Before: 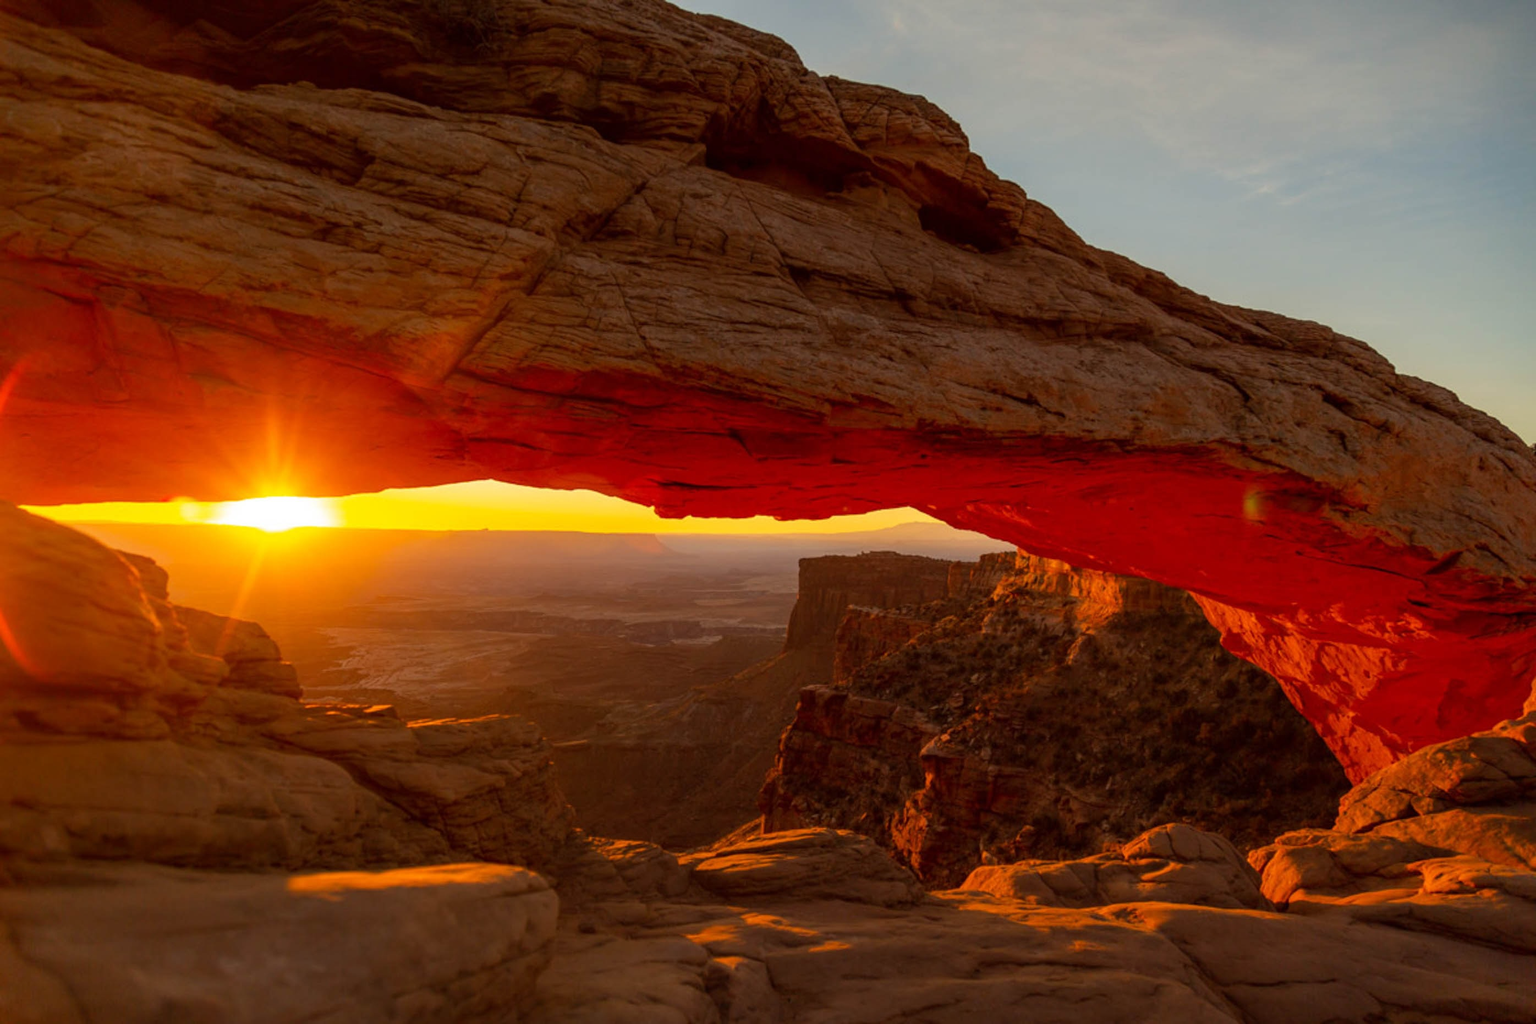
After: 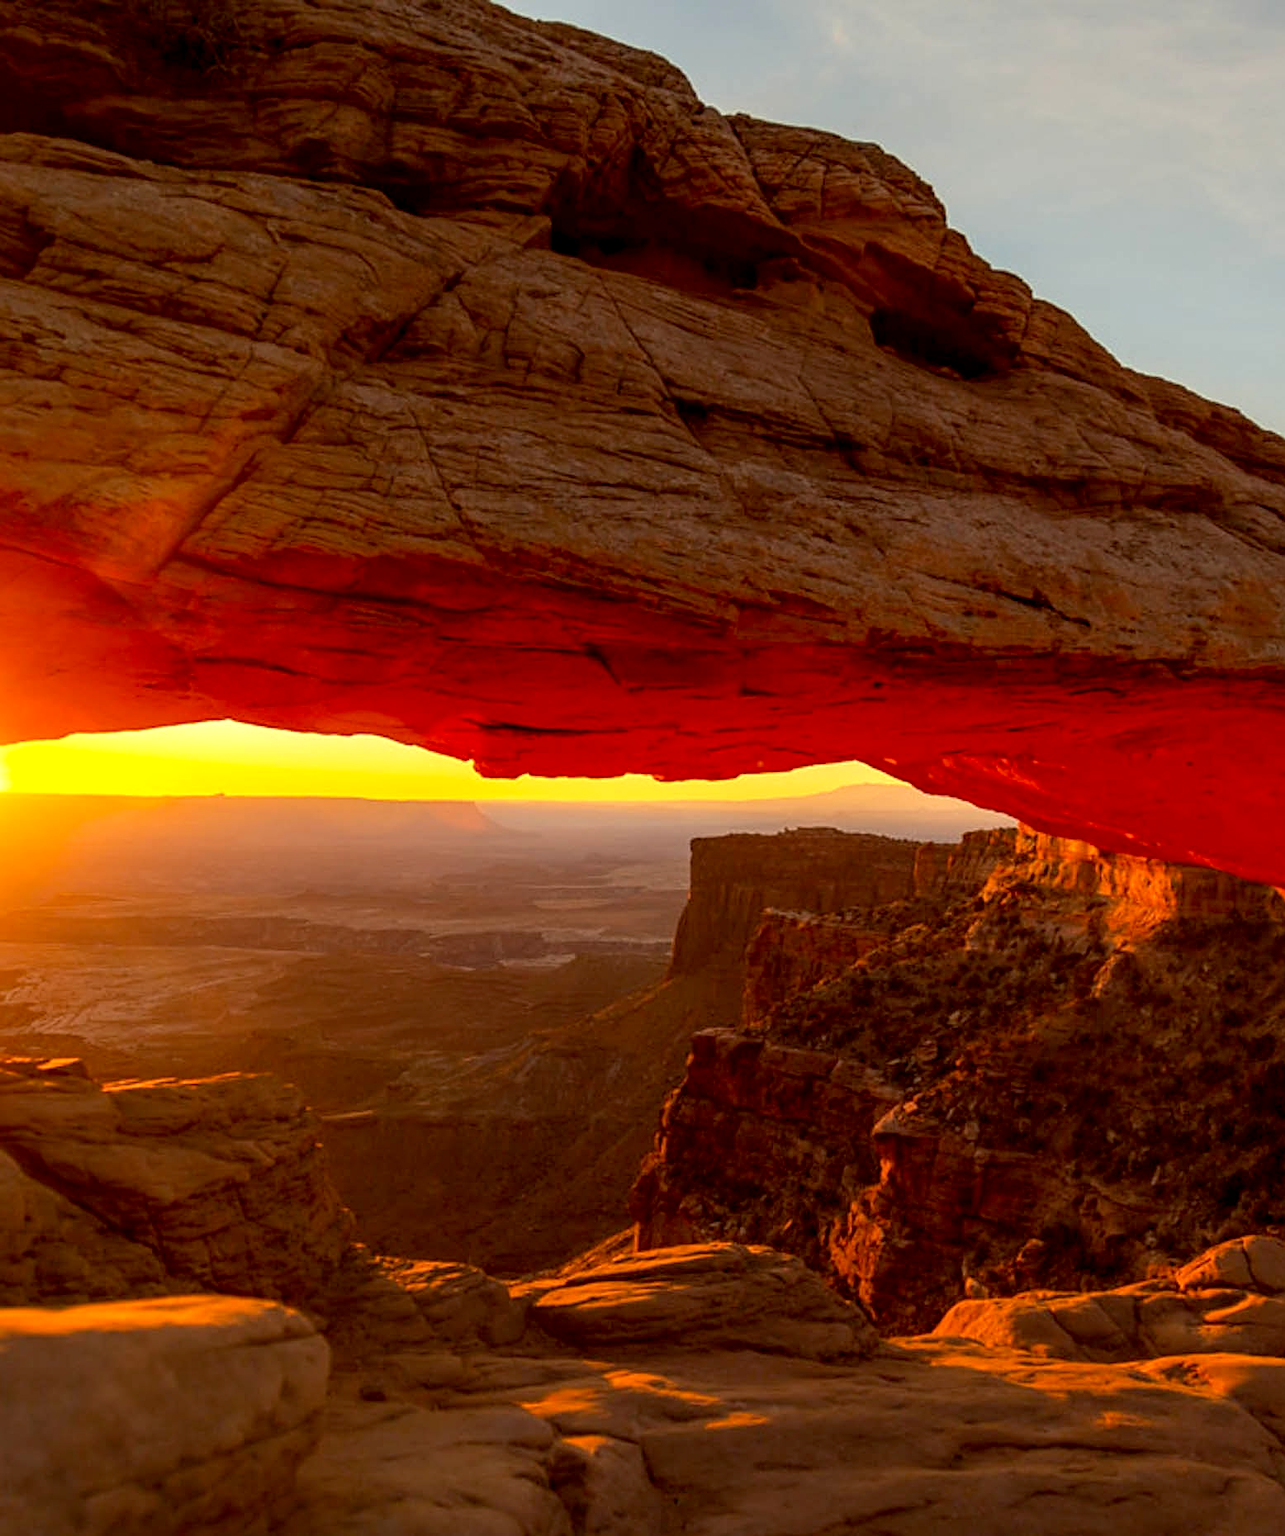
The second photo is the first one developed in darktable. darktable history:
crop: left 22.078%, right 22.143%, bottom 0.01%
exposure: black level correction 0.004, exposure 0.409 EV, compensate exposure bias true, compensate highlight preservation false
sharpen: on, module defaults
